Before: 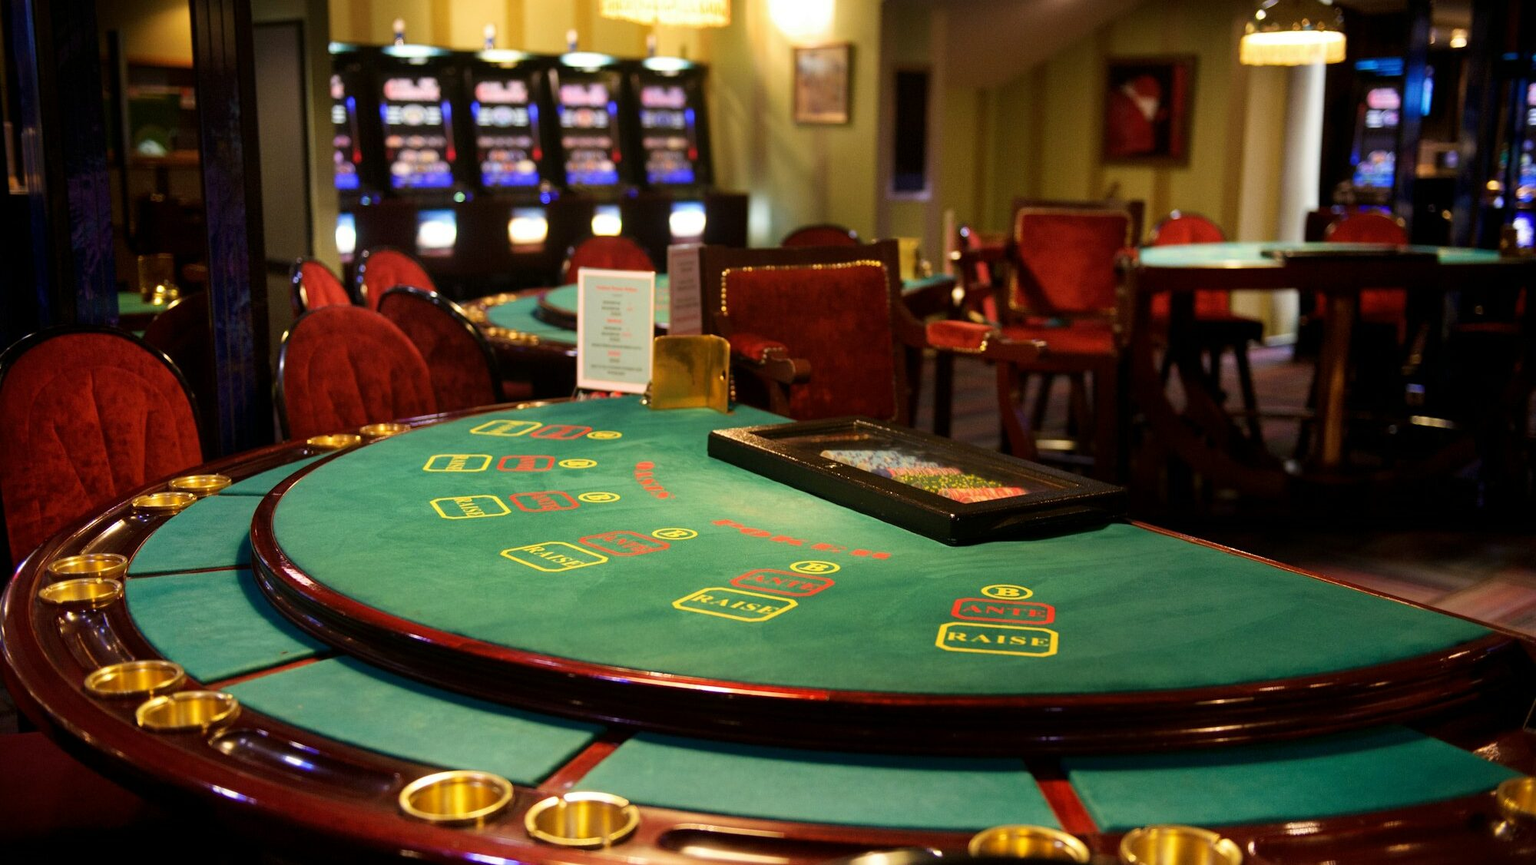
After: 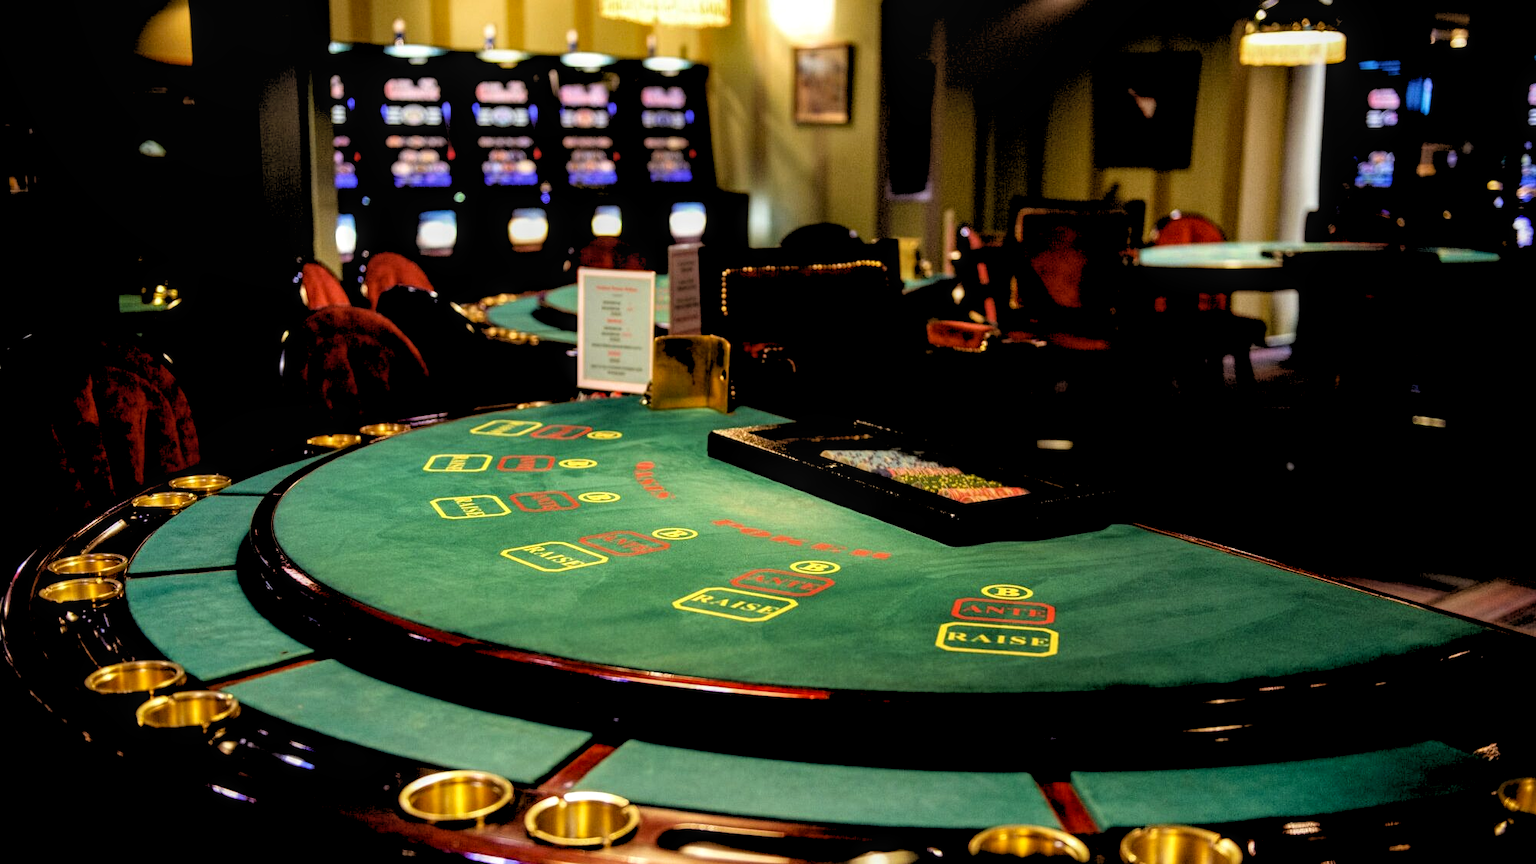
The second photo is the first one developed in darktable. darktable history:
exposure: black level correction 0.011, compensate highlight preservation false
white balance: emerald 1
rgb levels: levels [[0.034, 0.472, 0.904], [0, 0.5, 1], [0, 0.5, 1]]
local contrast: highlights 35%, detail 135%
